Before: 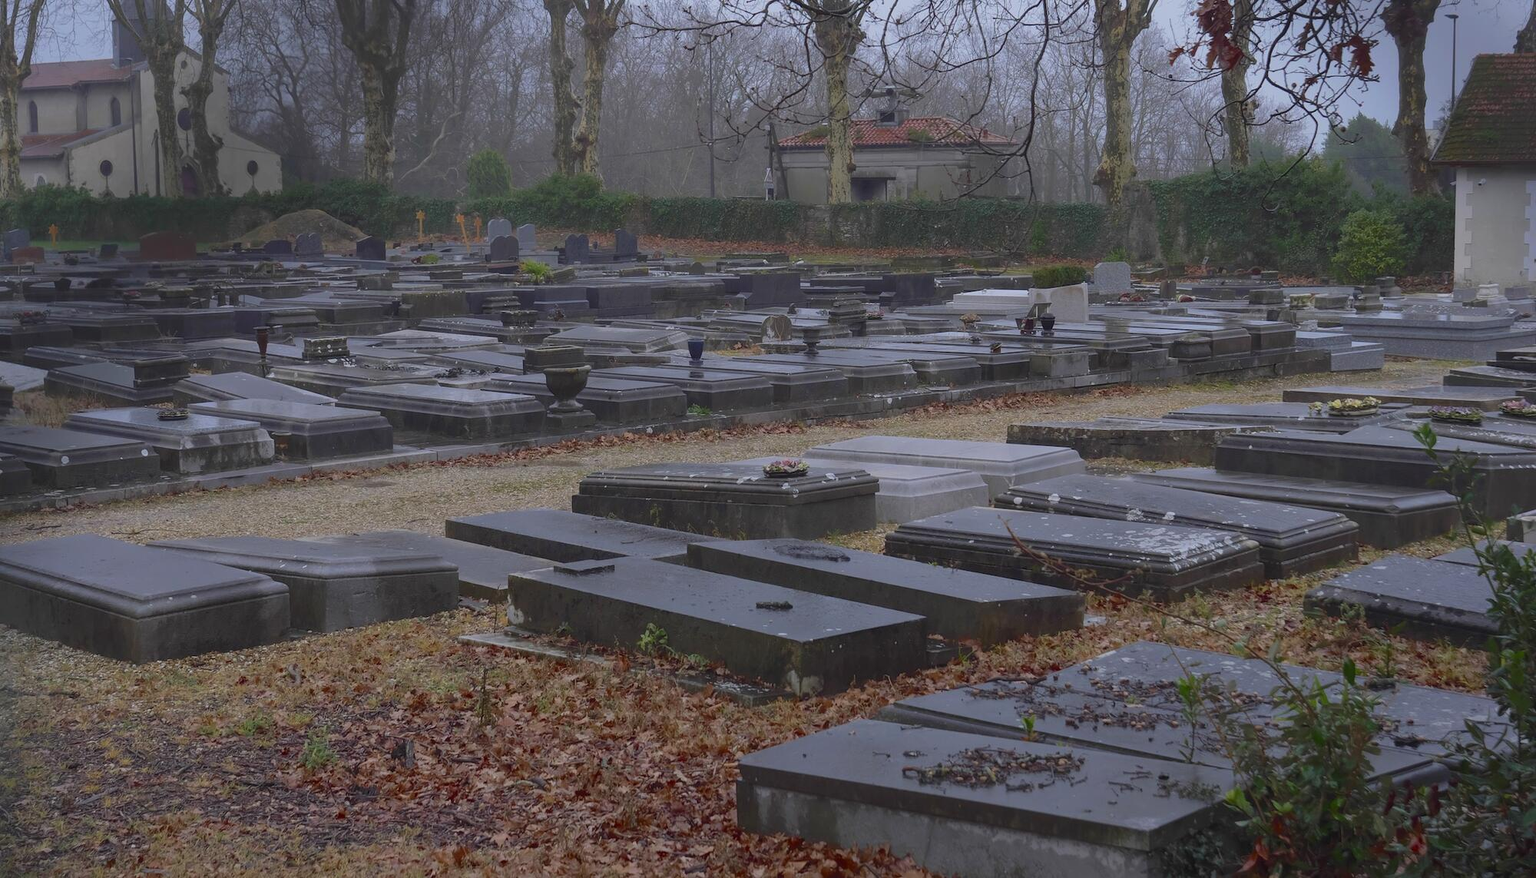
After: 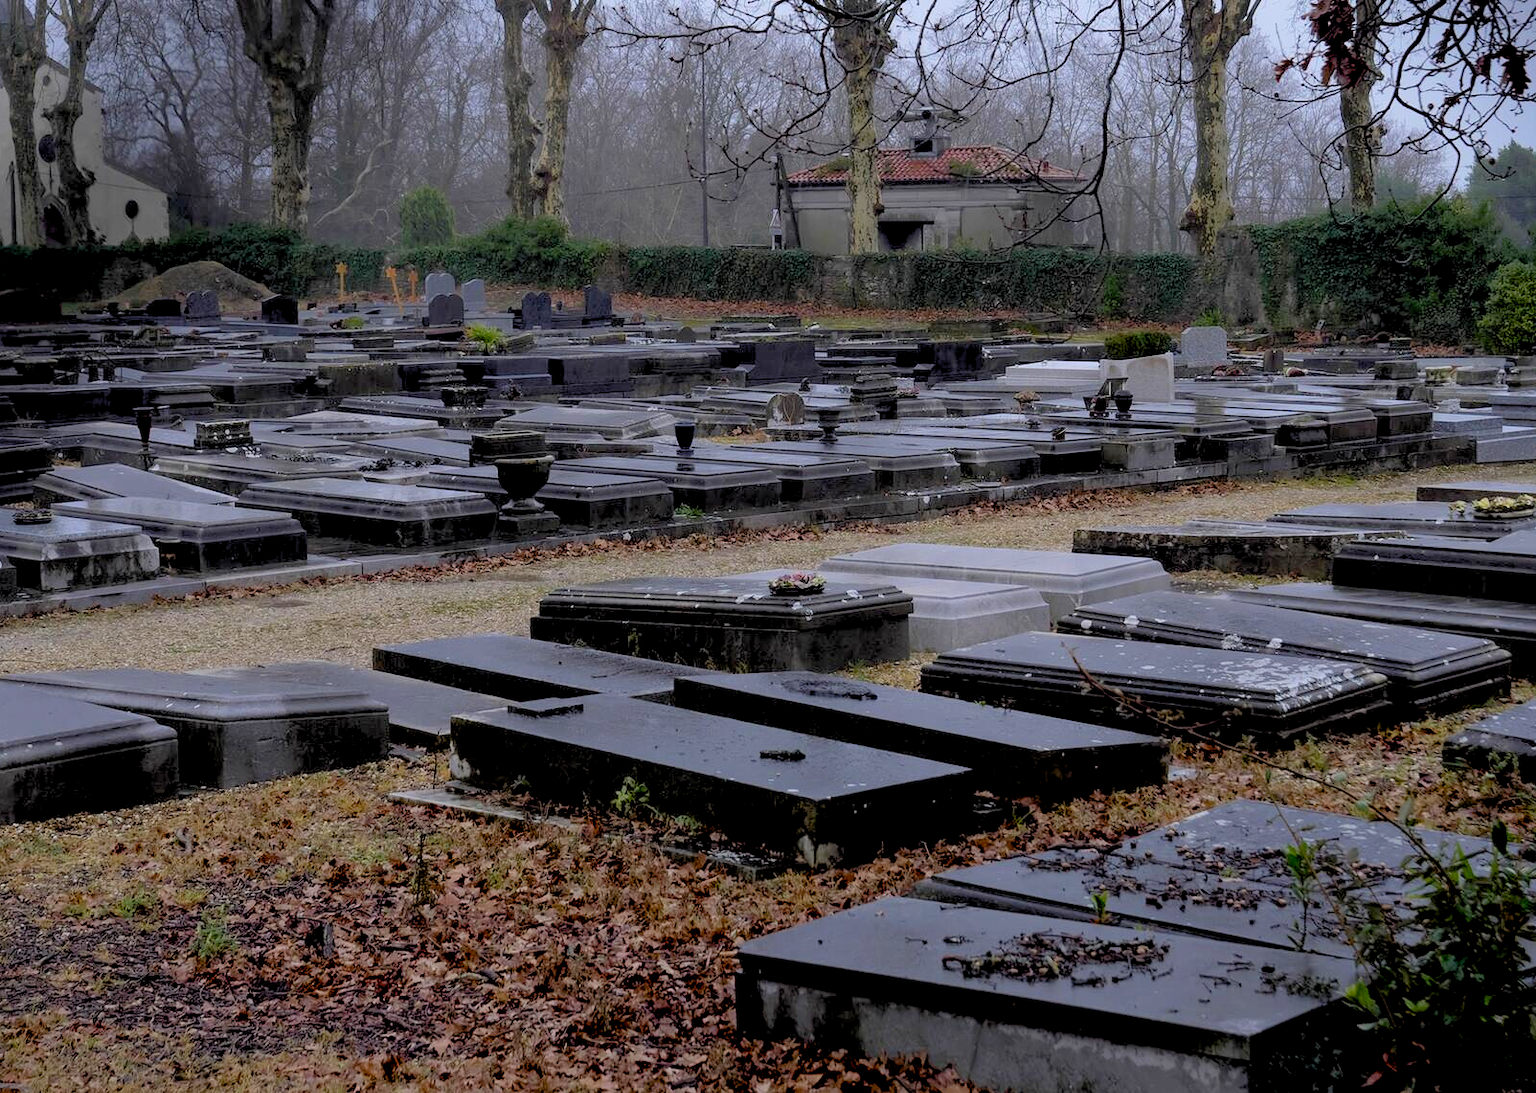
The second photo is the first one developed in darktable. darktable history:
exposure: black level correction 0.025, exposure 0.182 EV, compensate highlight preservation false
crop and rotate: left 9.597%, right 10.195%
rgb levels: levels [[0.013, 0.434, 0.89], [0, 0.5, 1], [0, 0.5, 1]]
